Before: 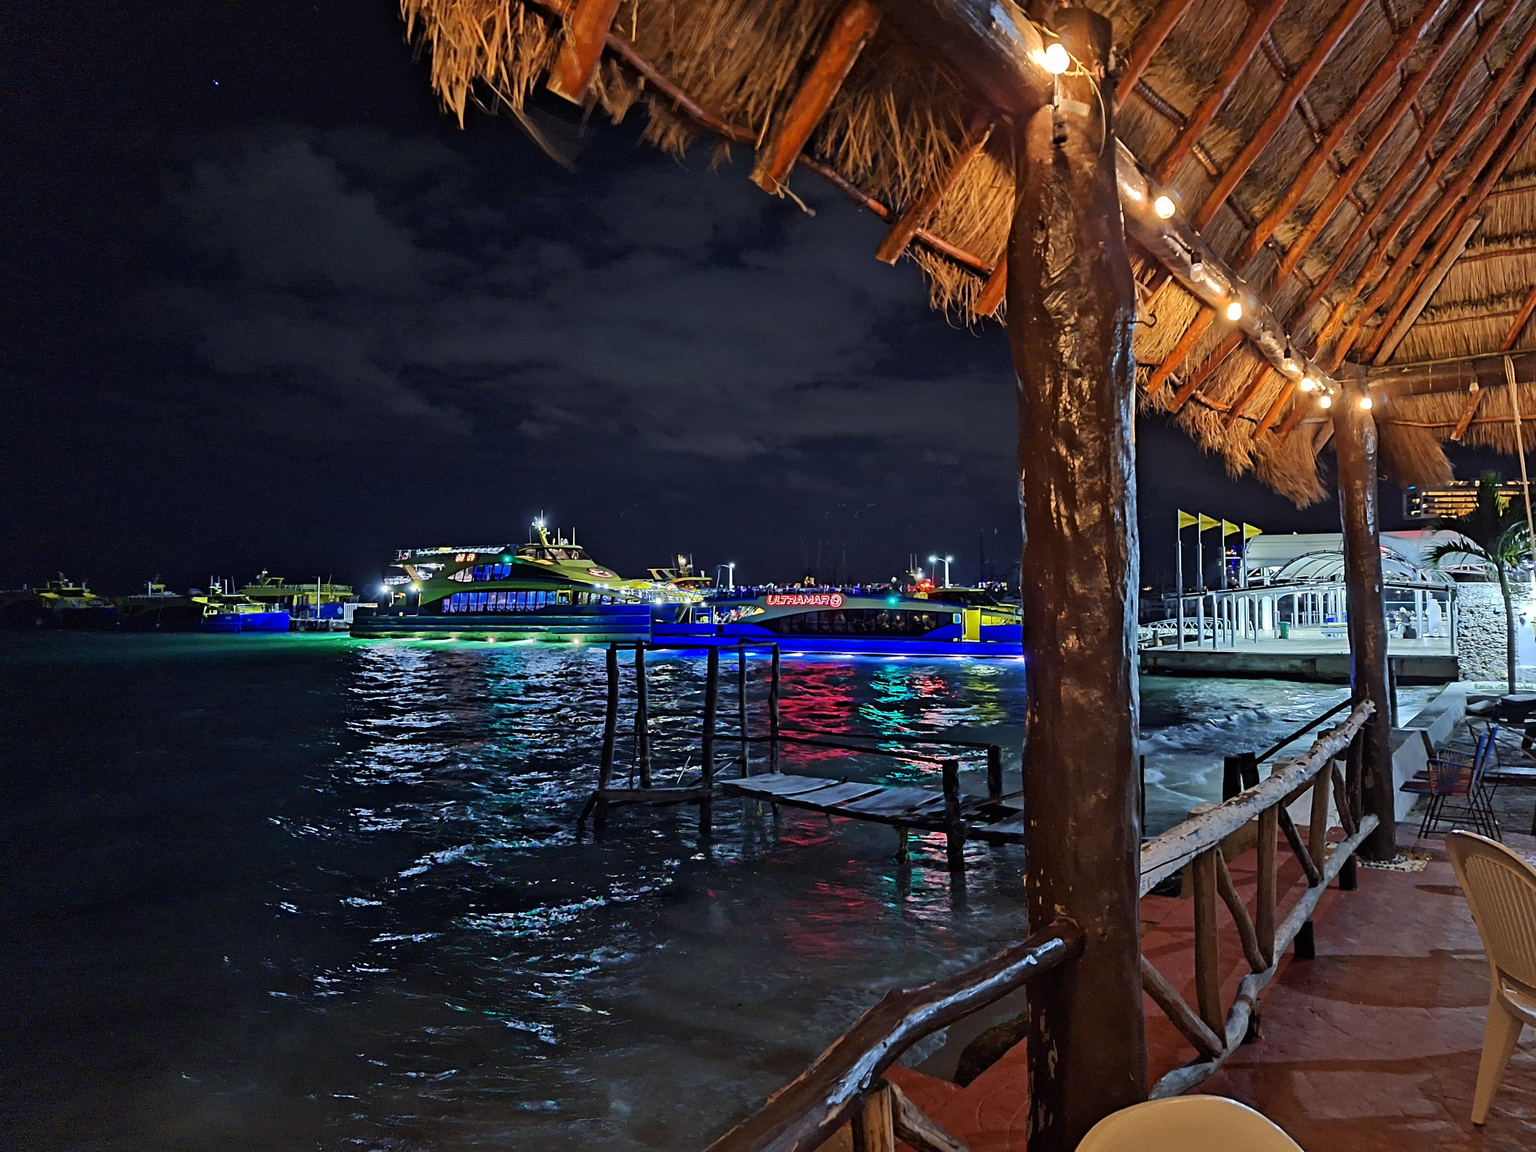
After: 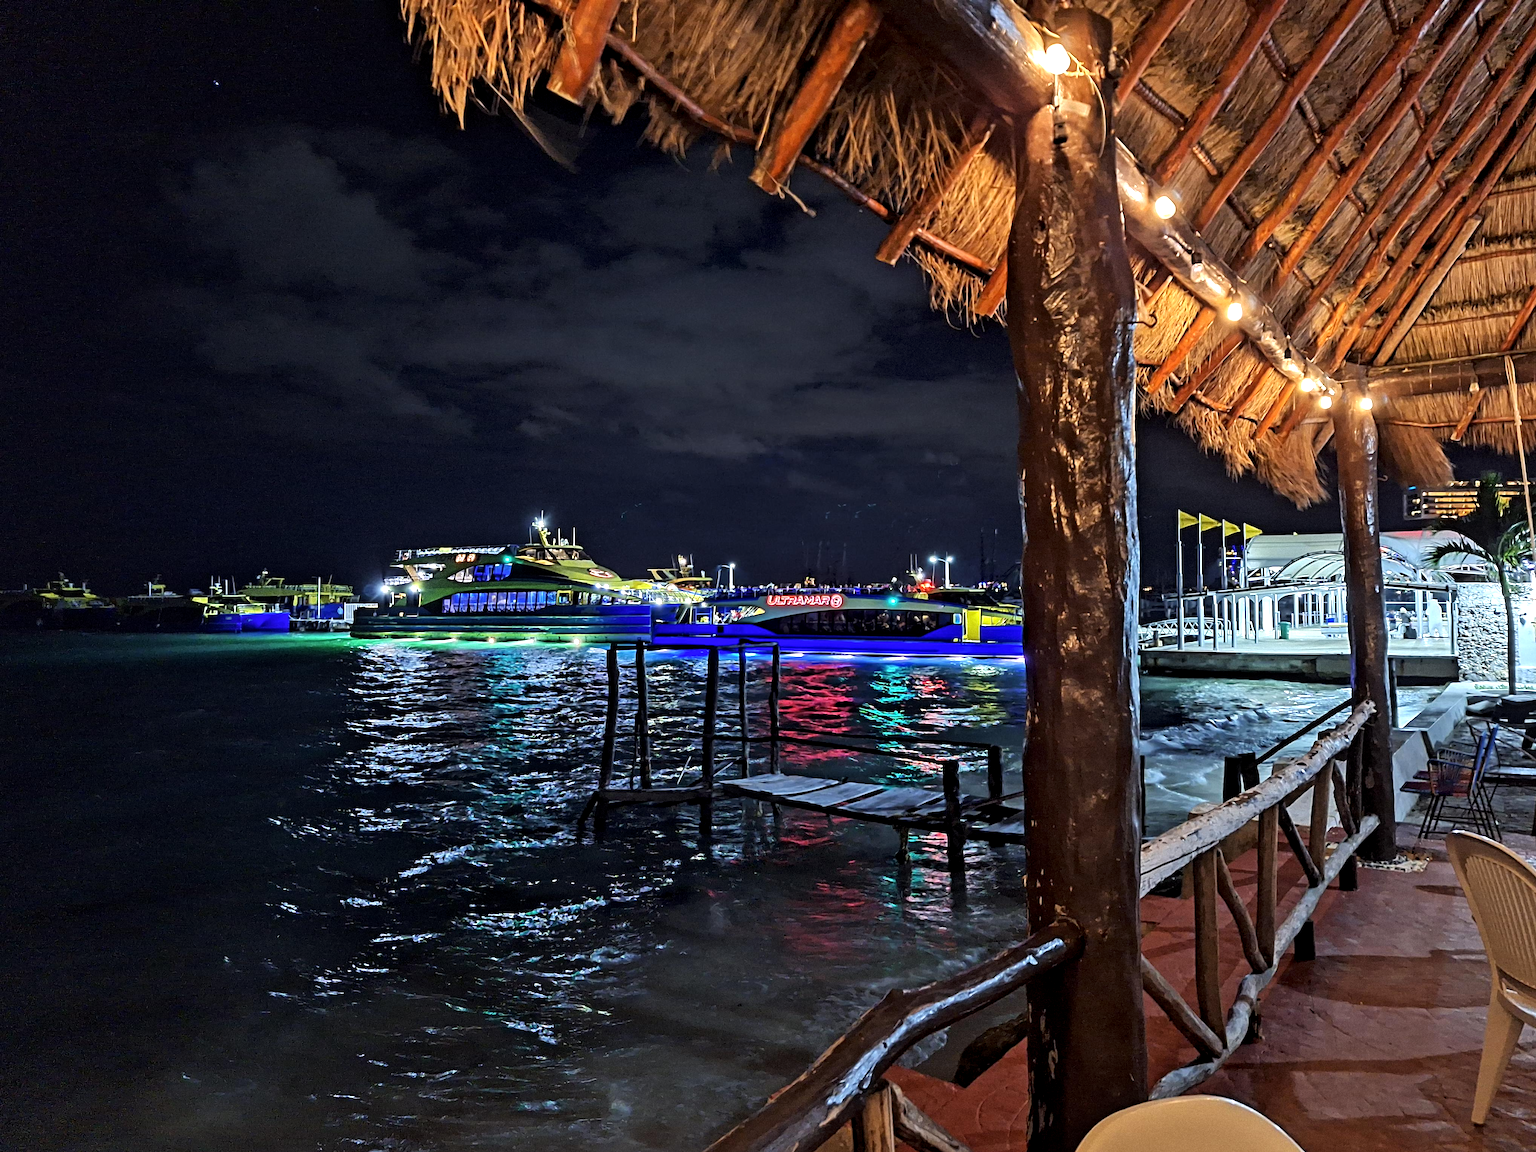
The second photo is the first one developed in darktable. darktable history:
local contrast: highlights 84%, shadows 80%
tone equalizer: -8 EV -0.417 EV, -7 EV -0.356 EV, -6 EV -0.369 EV, -5 EV -0.237 EV, -3 EV 0.254 EV, -2 EV 0.314 EV, -1 EV 0.372 EV, +0 EV 0.426 EV
